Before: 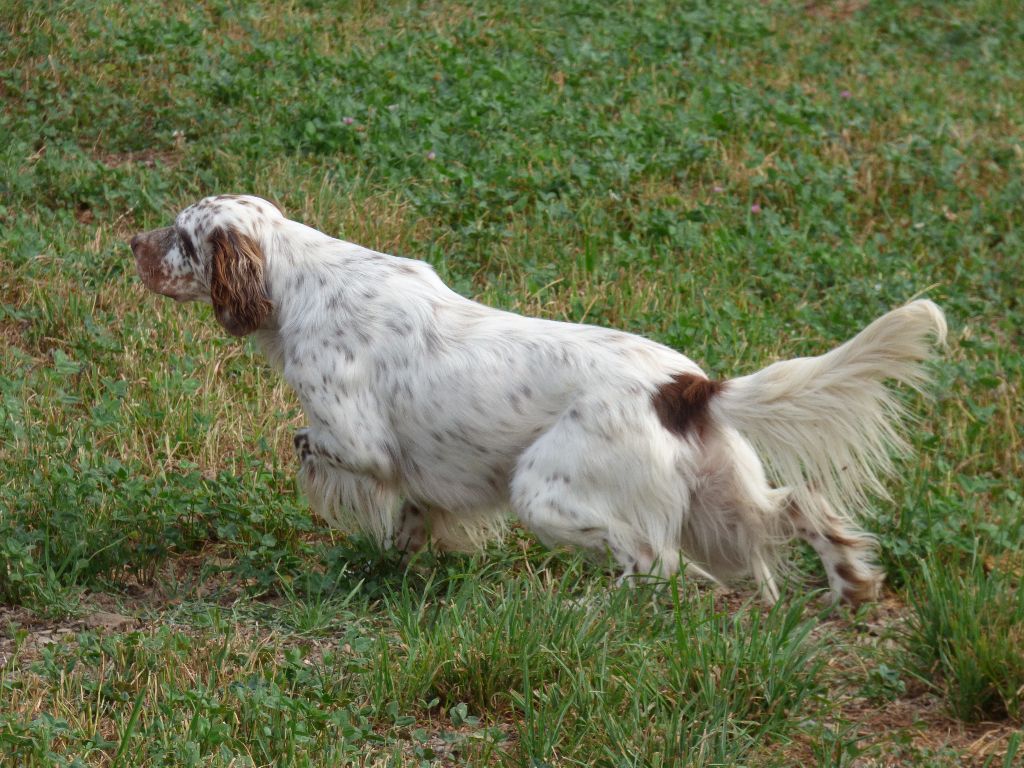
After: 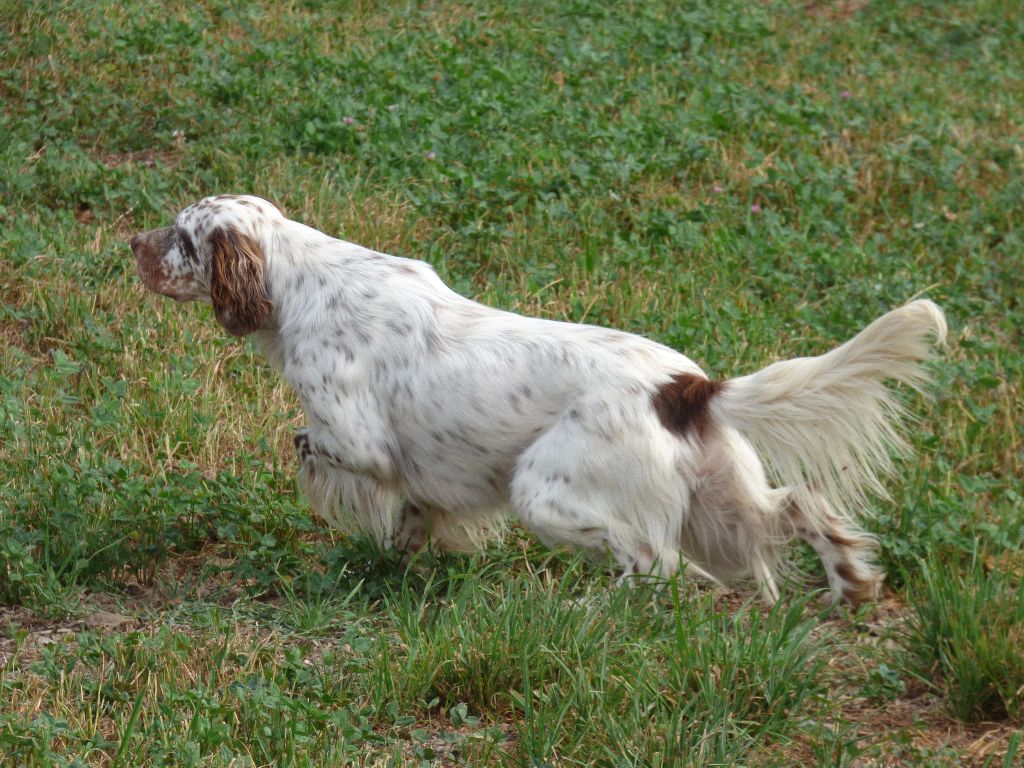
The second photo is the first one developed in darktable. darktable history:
exposure: black level correction -0.001, exposure 0.08 EV, compensate highlight preservation false
